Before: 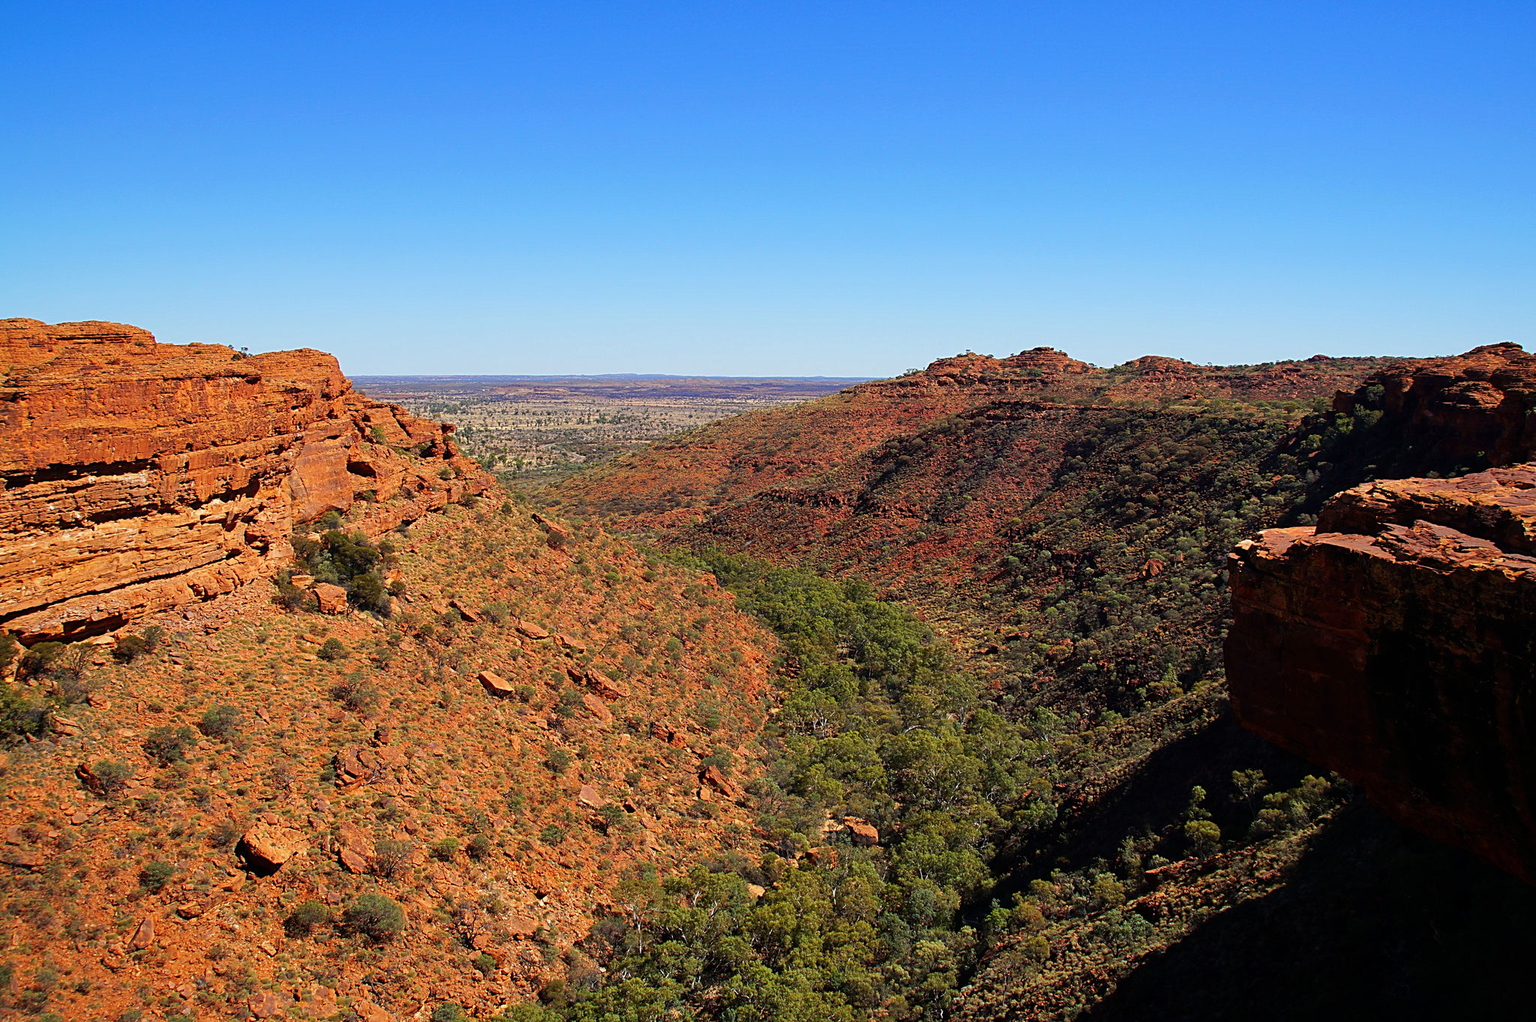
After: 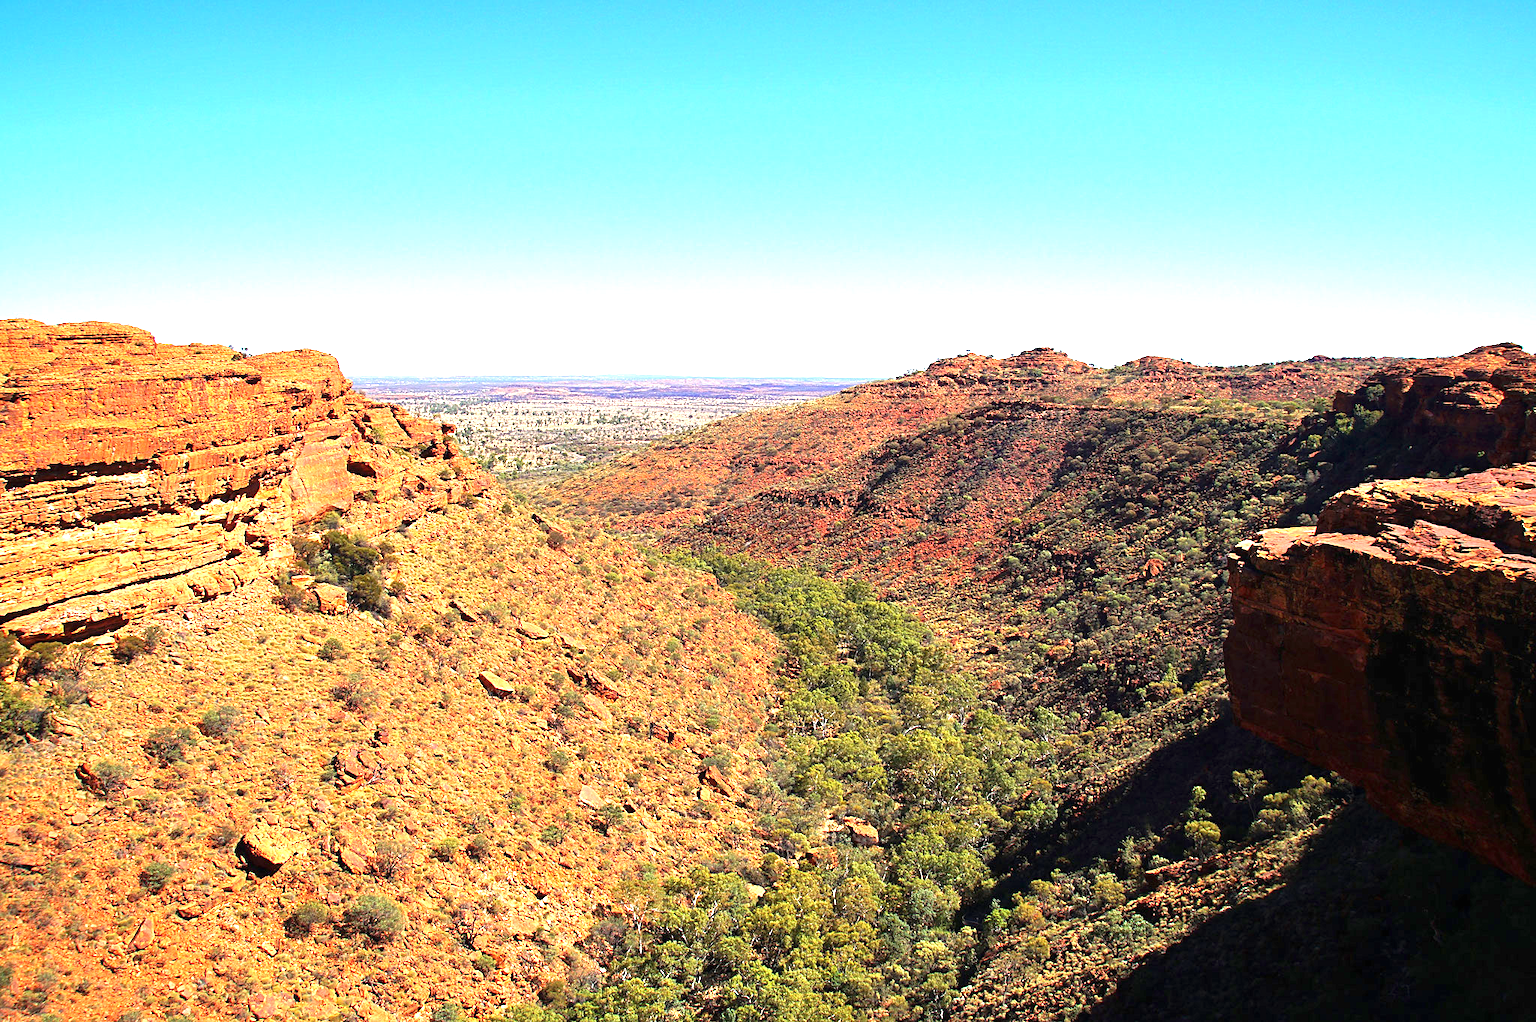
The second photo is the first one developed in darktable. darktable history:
exposure: black level correction 0, exposure 1.605 EV, compensate highlight preservation false
